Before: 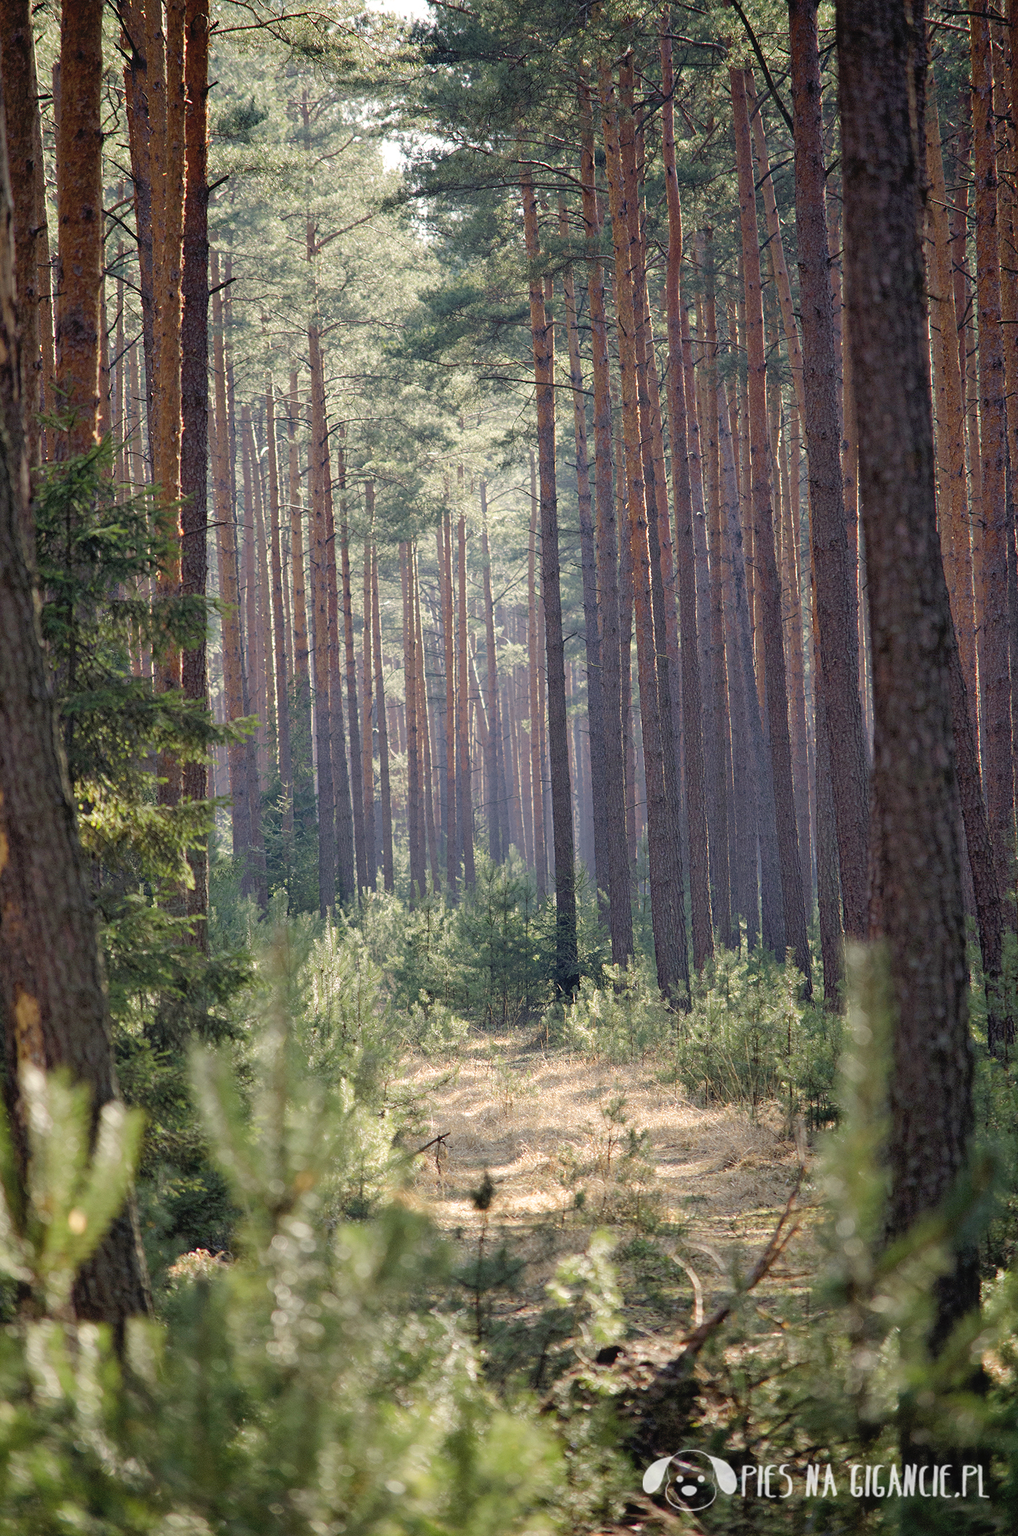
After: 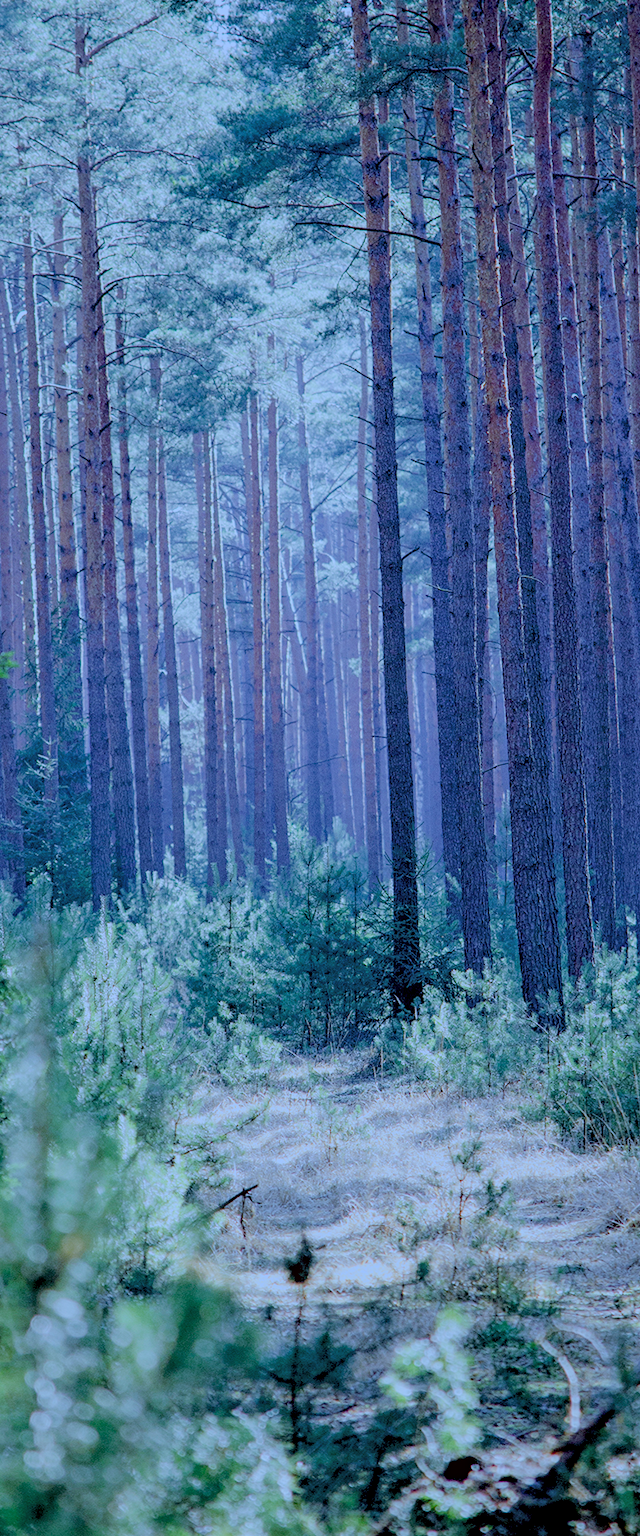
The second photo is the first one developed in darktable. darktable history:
color balance: lift [0.975, 0.993, 1, 1.015], gamma [1.1, 1, 1, 0.945], gain [1, 1.04, 1, 0.95]
color correction: highlights a* -4.98, highlights b* -3.76, shadows a* 3.83, shadows b* 4.08
filmic rgb: black relative exposure -7.32 EV, white relative exposure 5.09 EV, hardness 3.2
crop and rotate: angle 0.02°, left 24.353%, top 13.219%, right 26.156%, bottom 8.224%
local contrast: on, module defaults
white balance: red 0.766, blue 1.537
